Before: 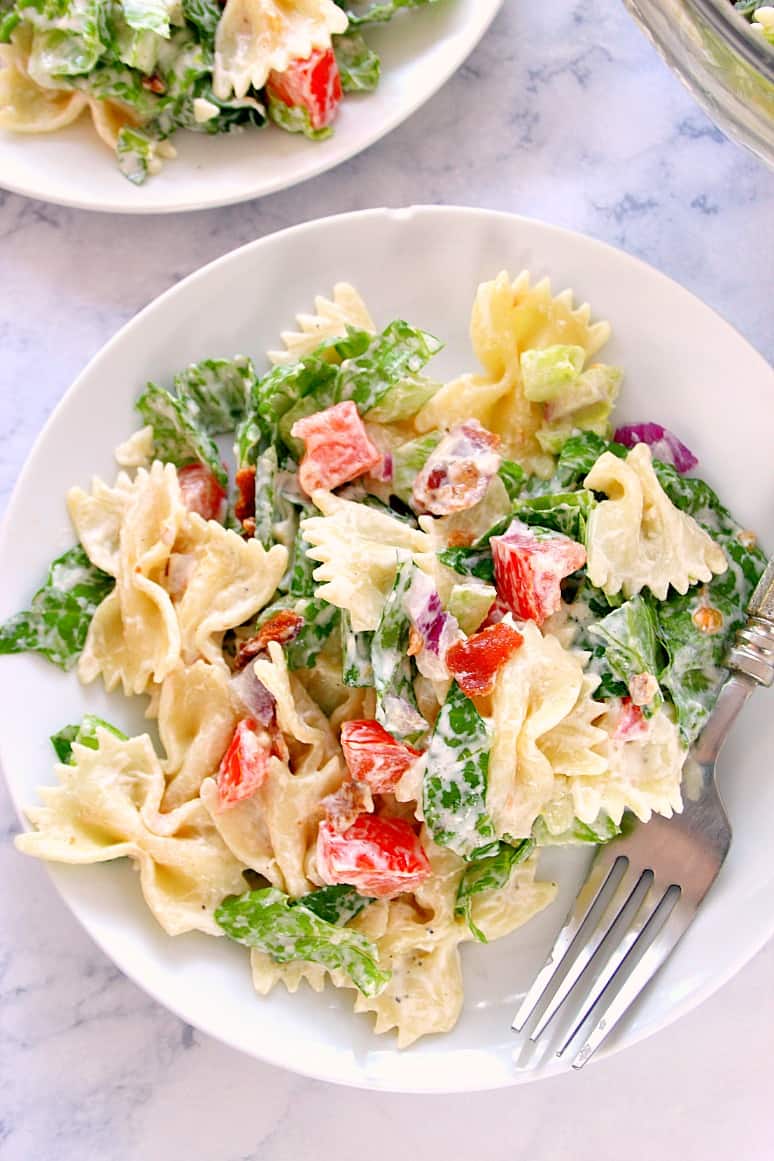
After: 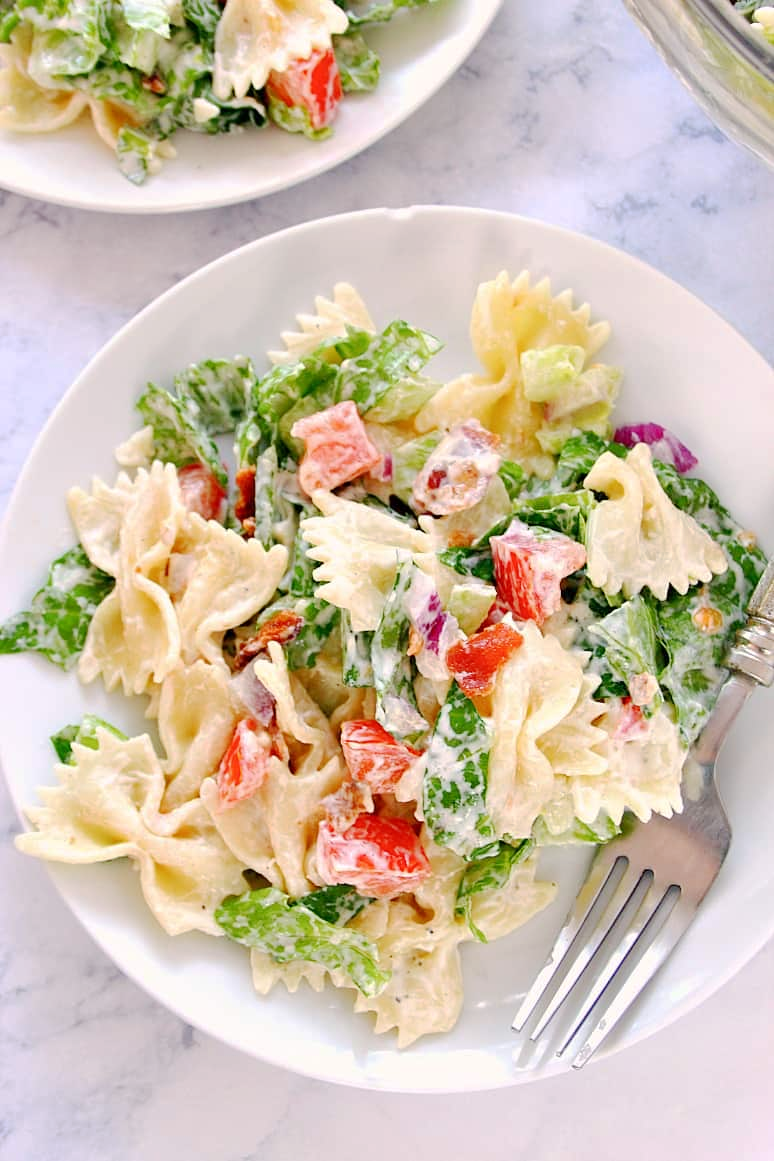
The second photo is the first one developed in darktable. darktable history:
contrast brightness saturation: contrast 0.049
tone equalizer: on, module defaults
base curve: curves: ch0 [(0, 0) (0.262, 0.32) (0.722, 0.705) (1, 1)], preserve colors none
